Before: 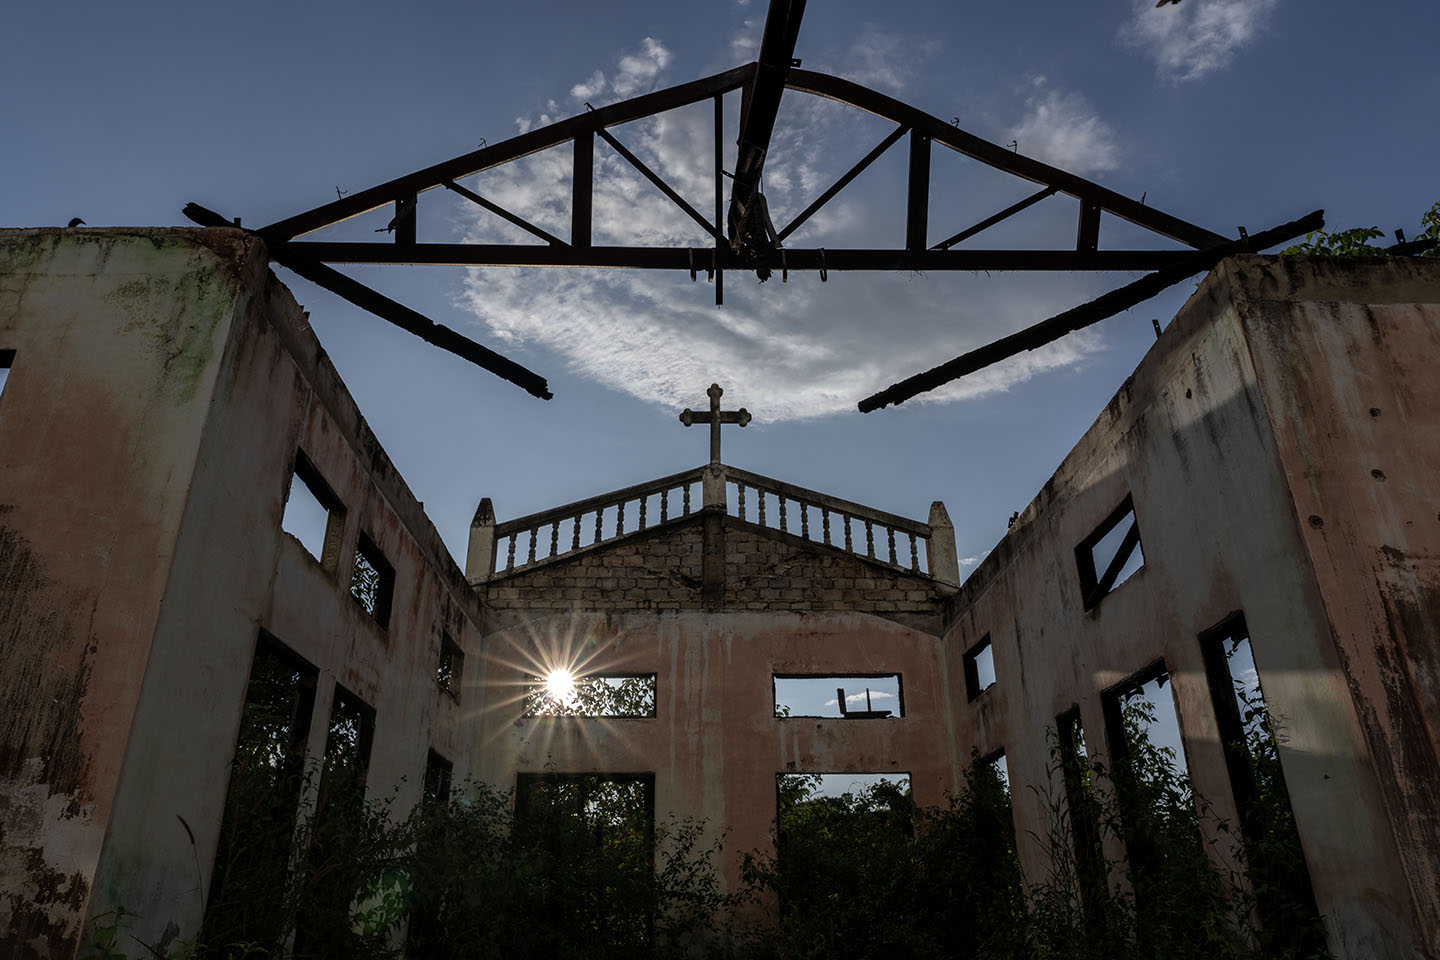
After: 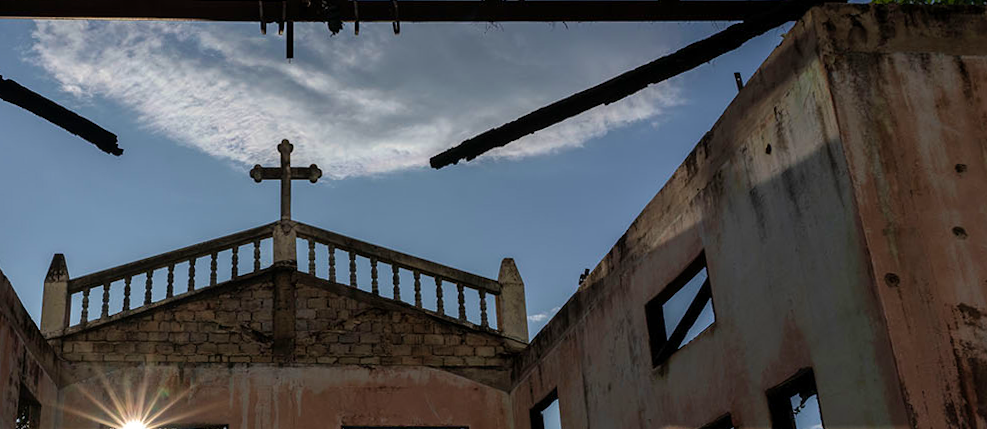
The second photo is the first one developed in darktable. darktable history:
crop and rotate: left 27.938%, top 27.046%, bottom 27.046%
rotate and perspective: rotation 0.074°, lens shift (vertical) 0.096, lens shift (horizontal) -0.041, crop left 0.043, crop right 0.952, crop top 0.024, crop bottom 0.979
velvia: strength 27%
